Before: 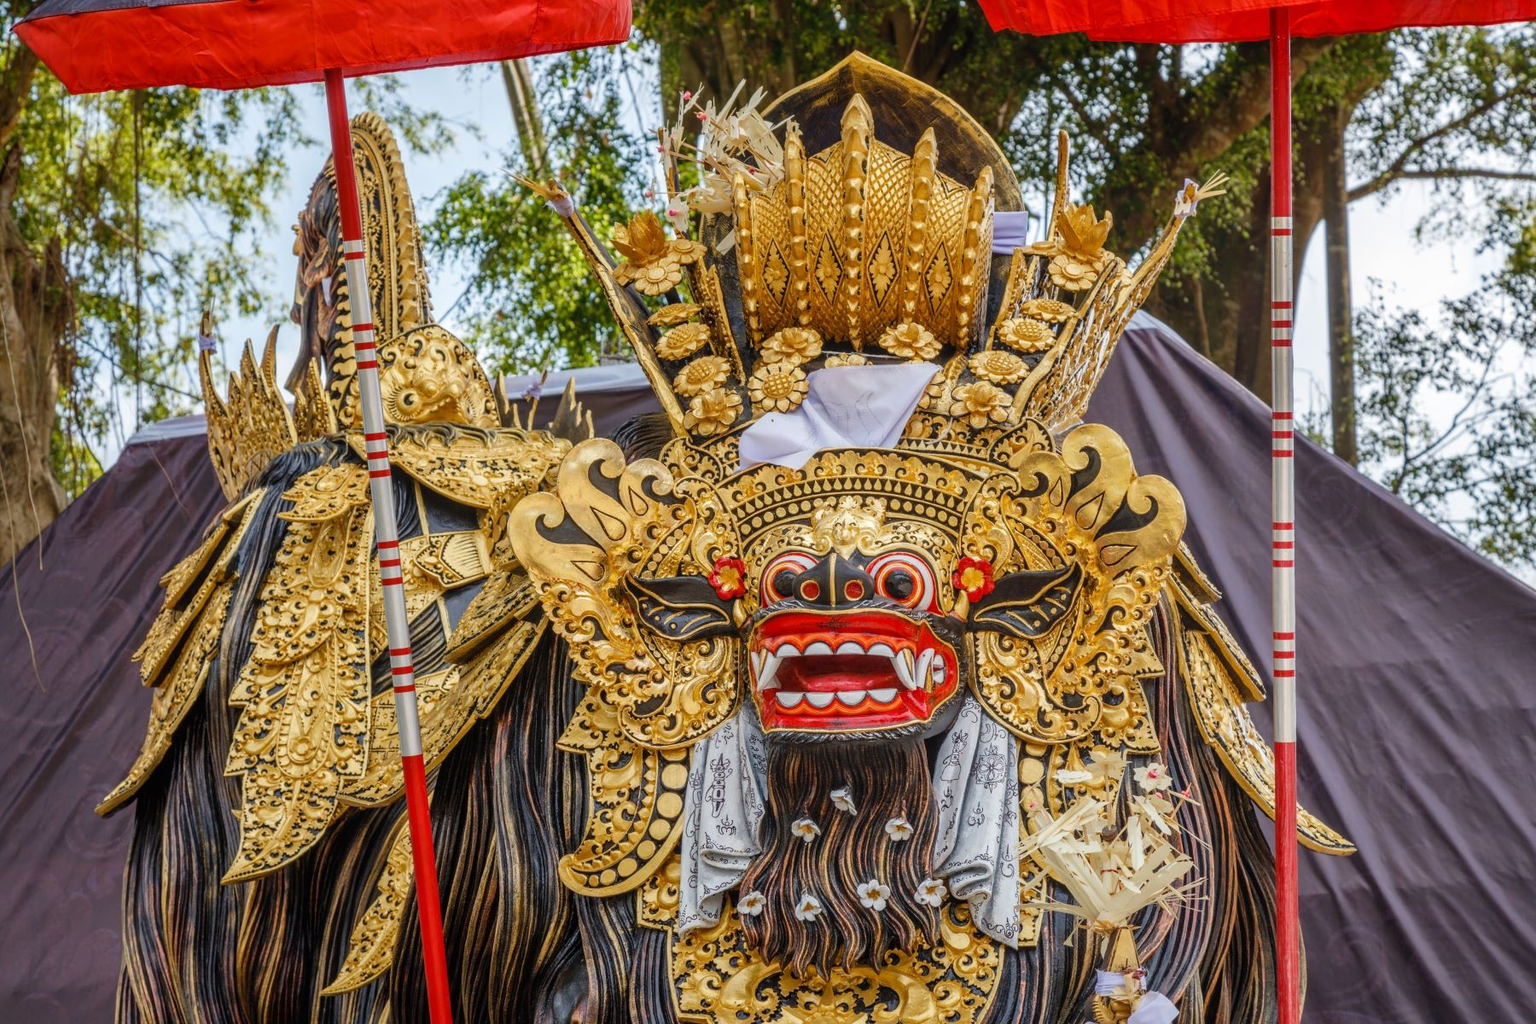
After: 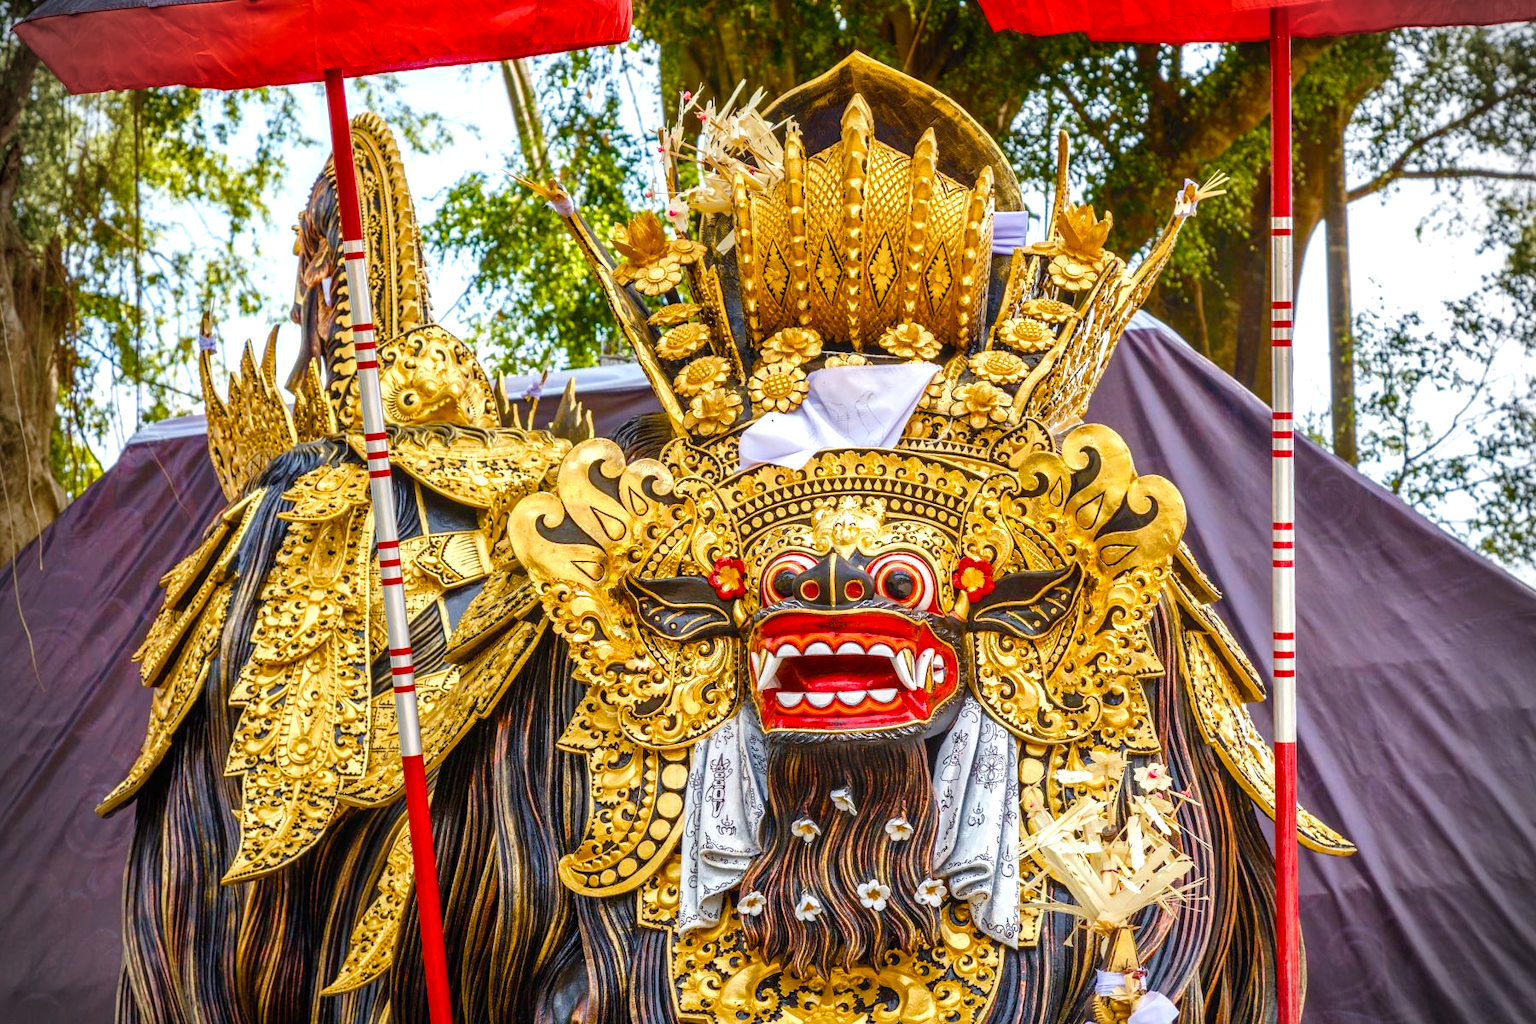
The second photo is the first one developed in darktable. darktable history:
color balance rgb: linear chroma grading › shadows -2.2%, linear chroma grading › highlights -15%, linear chroma grading › global chroma -10%, linear chroma grading › mid-tones -10%, perceptual saturation grading › global saturation 45%, perceptual saturation grading › highlights -50%, perceptual saturation grading › shadows 30%, perceptual brilliance grading › global brilliance 18%, global vibrance 45%
vignetting: fall-off start 88.03%, fall-off radius 24.9%
